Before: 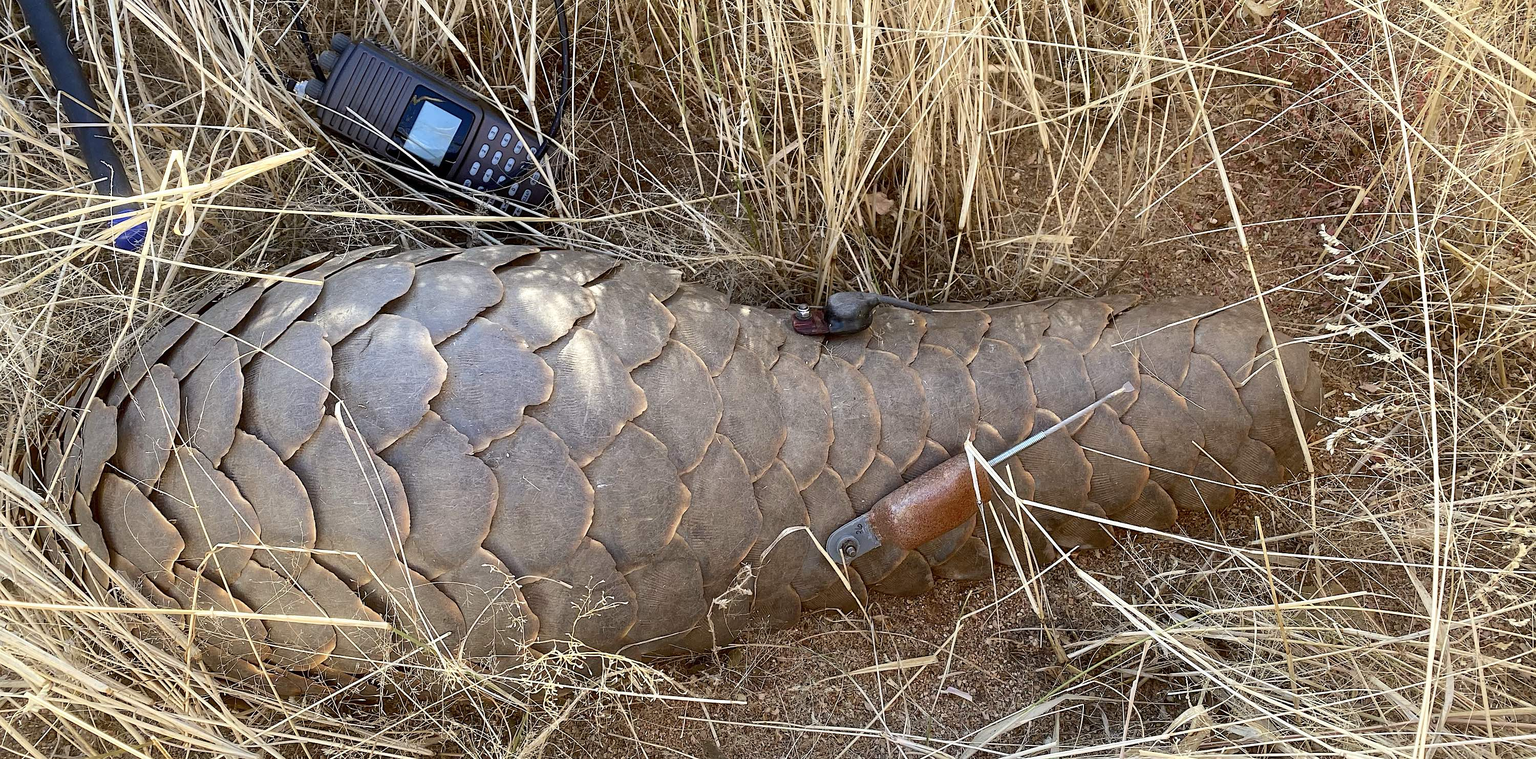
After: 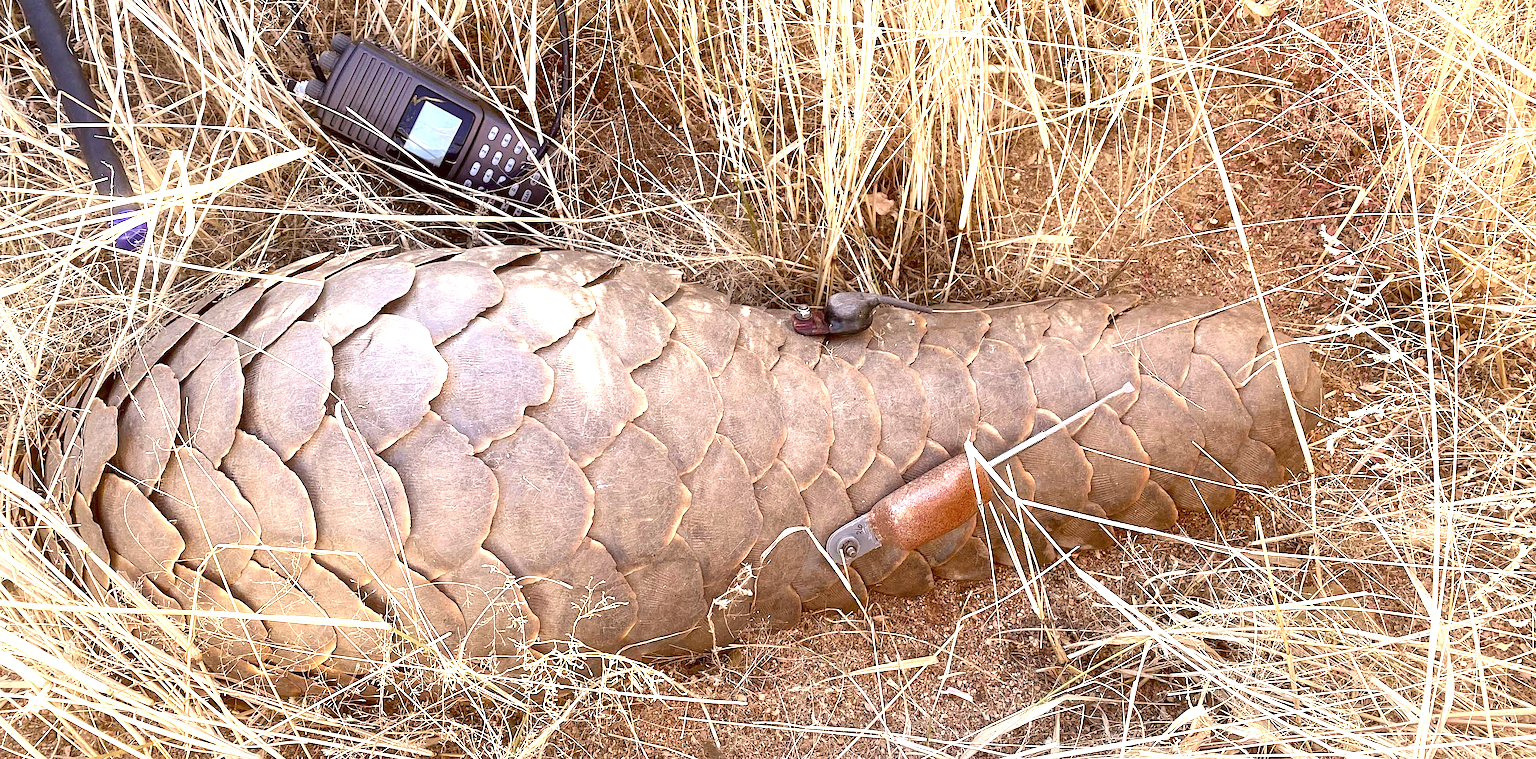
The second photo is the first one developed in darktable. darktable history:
color correction: highlights a* 10.21, highlights b* 9.79, shadows a* 8.61, shadows b* 7.88, saturation 0.8
exposure: black level correction 0, exposure 1.2 EV, compensate exposure bias true, compensate highlight preservation false
